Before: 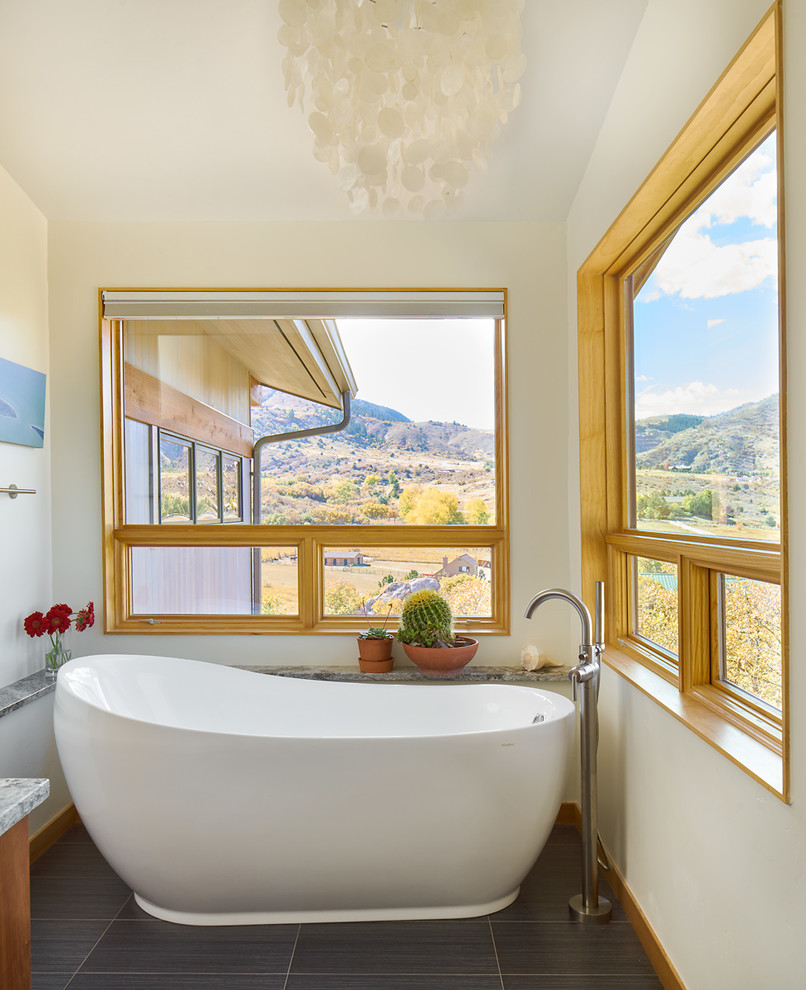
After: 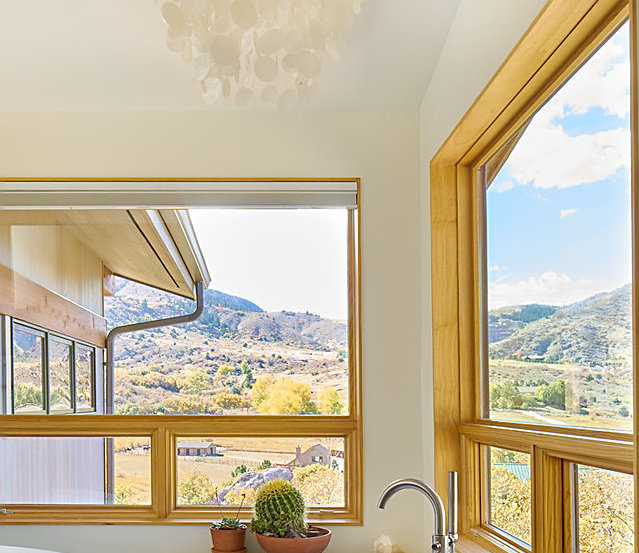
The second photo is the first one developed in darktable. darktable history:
sharpen: on, module defaults
crop: left 18.303%, top 11.124%, right 2.34%, bottom 32.966%
